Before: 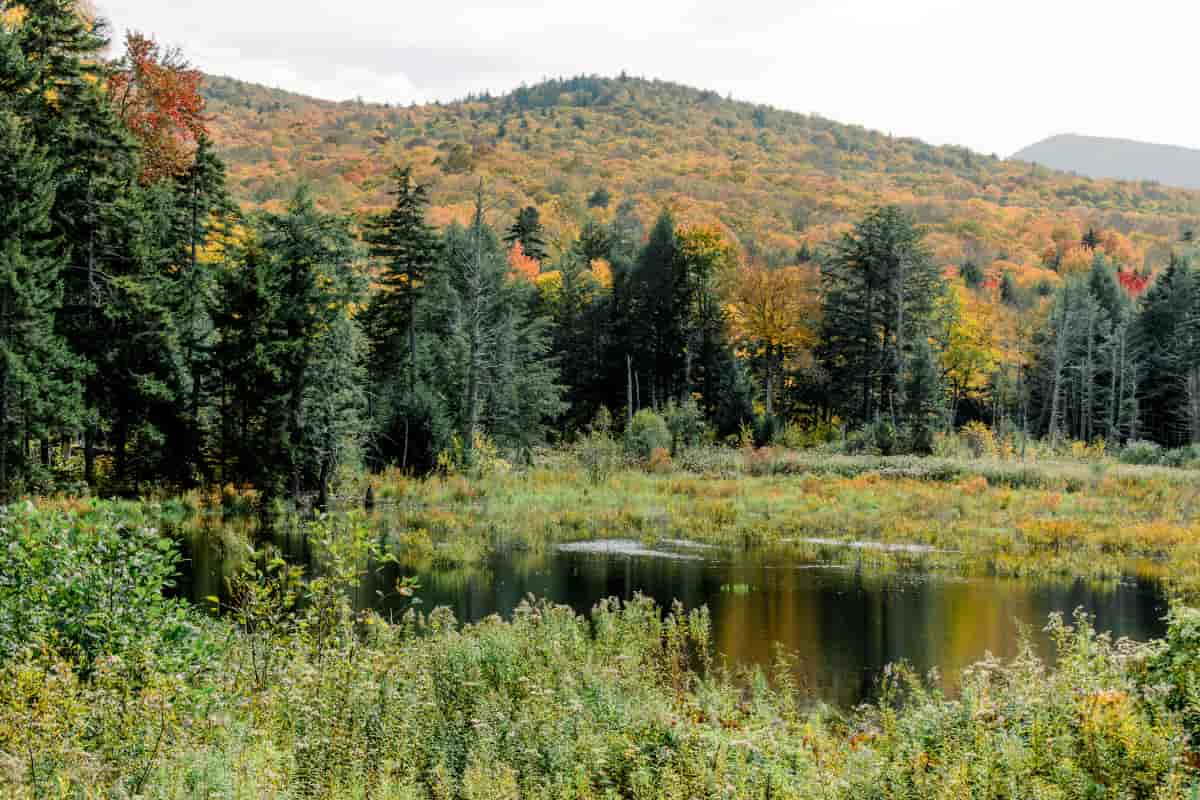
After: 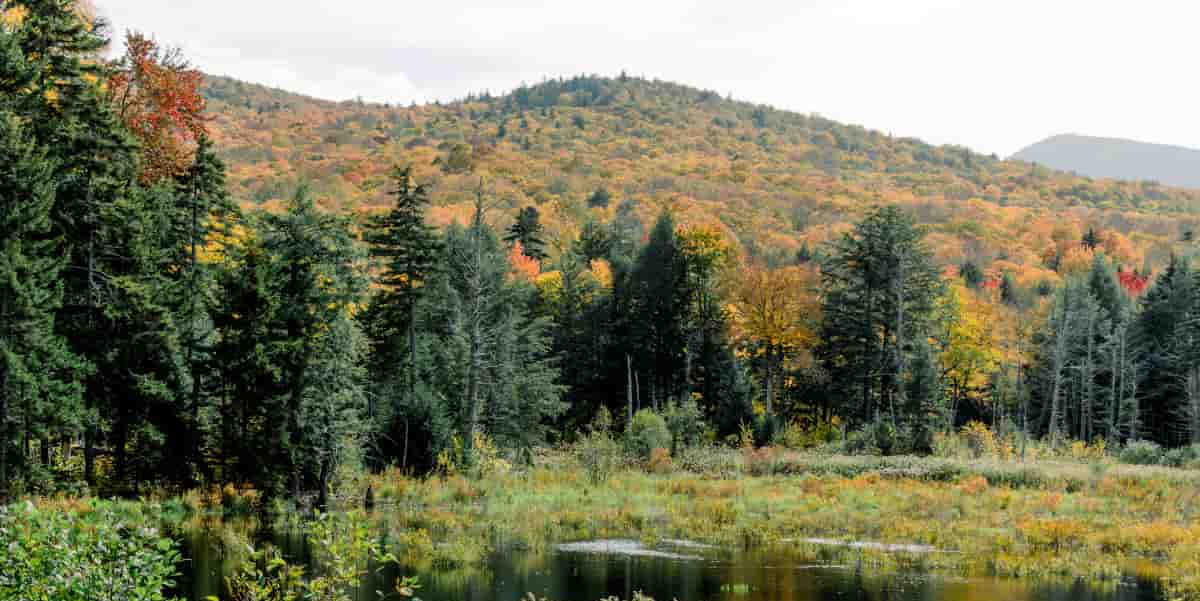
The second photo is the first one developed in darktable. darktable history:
crop: bottom 24.802%
